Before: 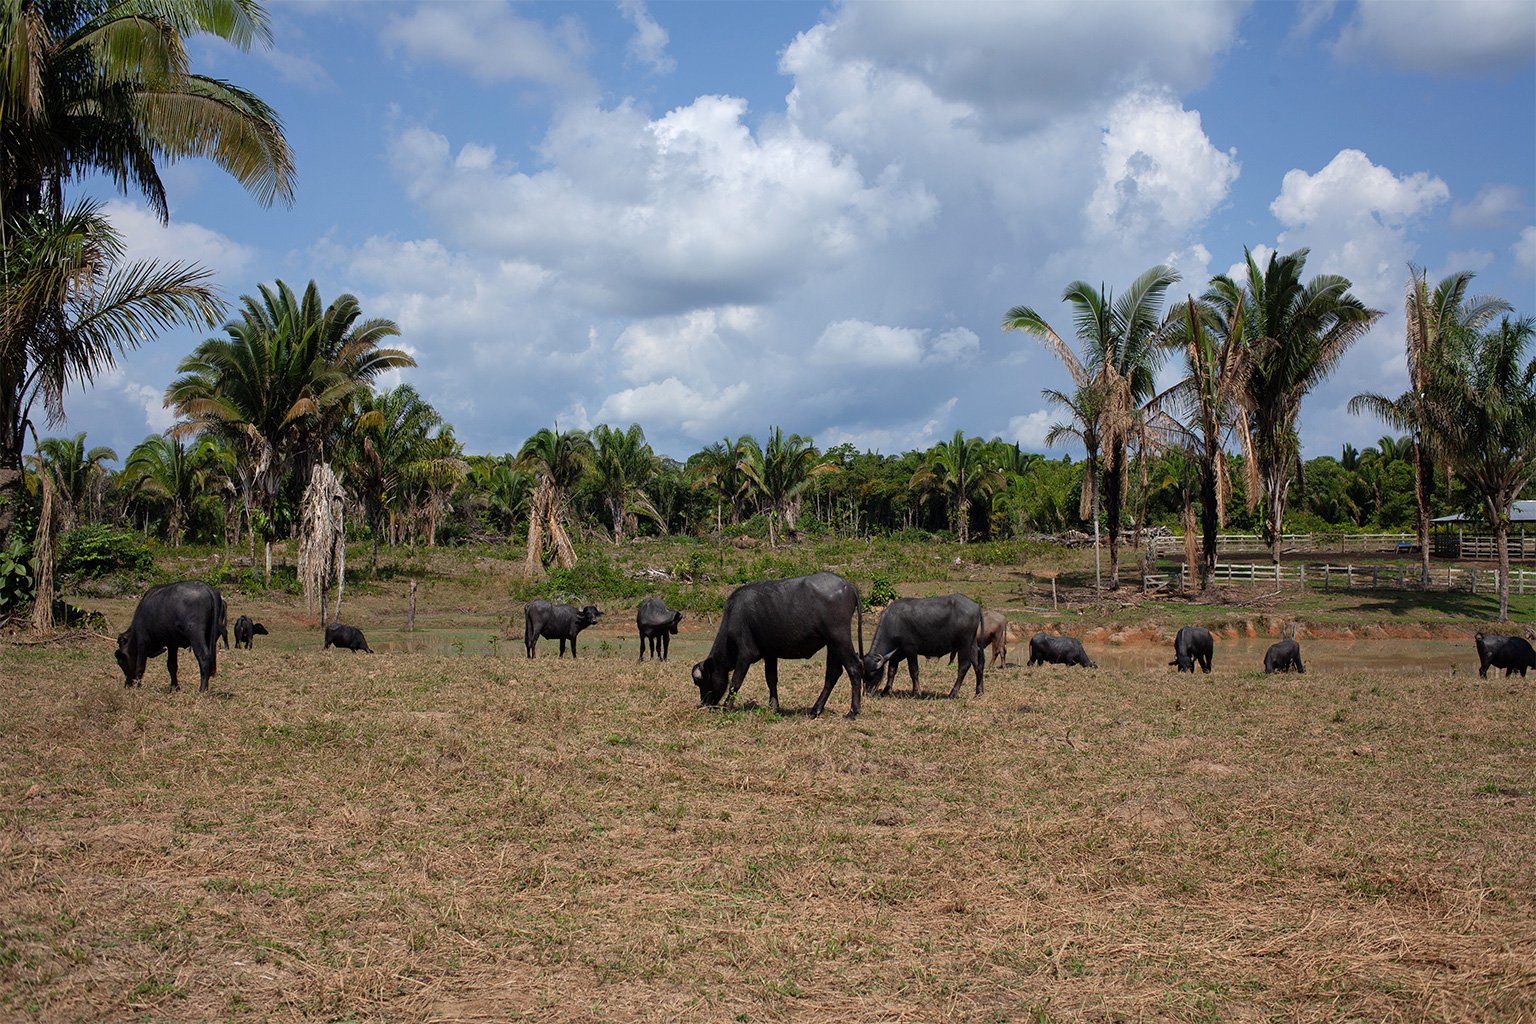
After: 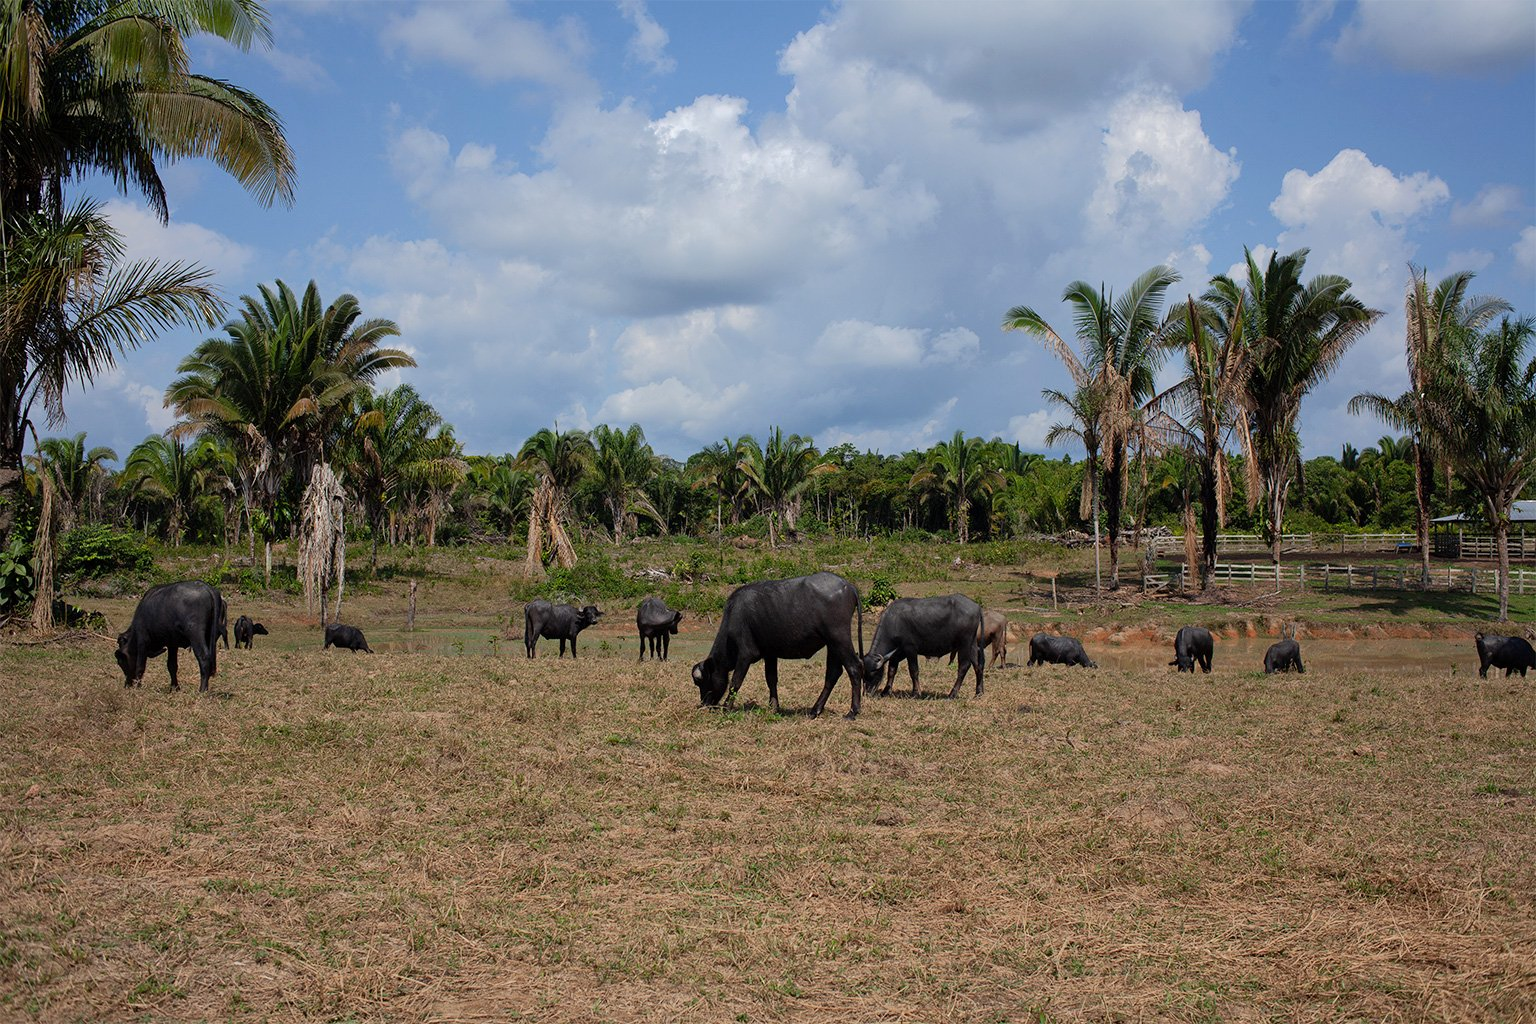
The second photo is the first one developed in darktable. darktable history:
tone equalizer: on, module defaults
tone curve: curves: ch0 [(0, 0) (0.003, 0.003) (0.011, 0.011) (0.025, 0.025) (0.044, 0.044) (0.069, 0.068) (0.1, 0.098) (0.136, 0.134) (0.177, 0.175) (0.224, 0.221) (0.277, 0.273) (0.335, 0.33) (0.399, 0.393) (0.468, 0.461) (0.543, 0.534) (0.623, 0.614) (0.709, 0.69) (0.801, 0.752) (0.898, 0.835) (1, 1)], color space Lab, independent channels
